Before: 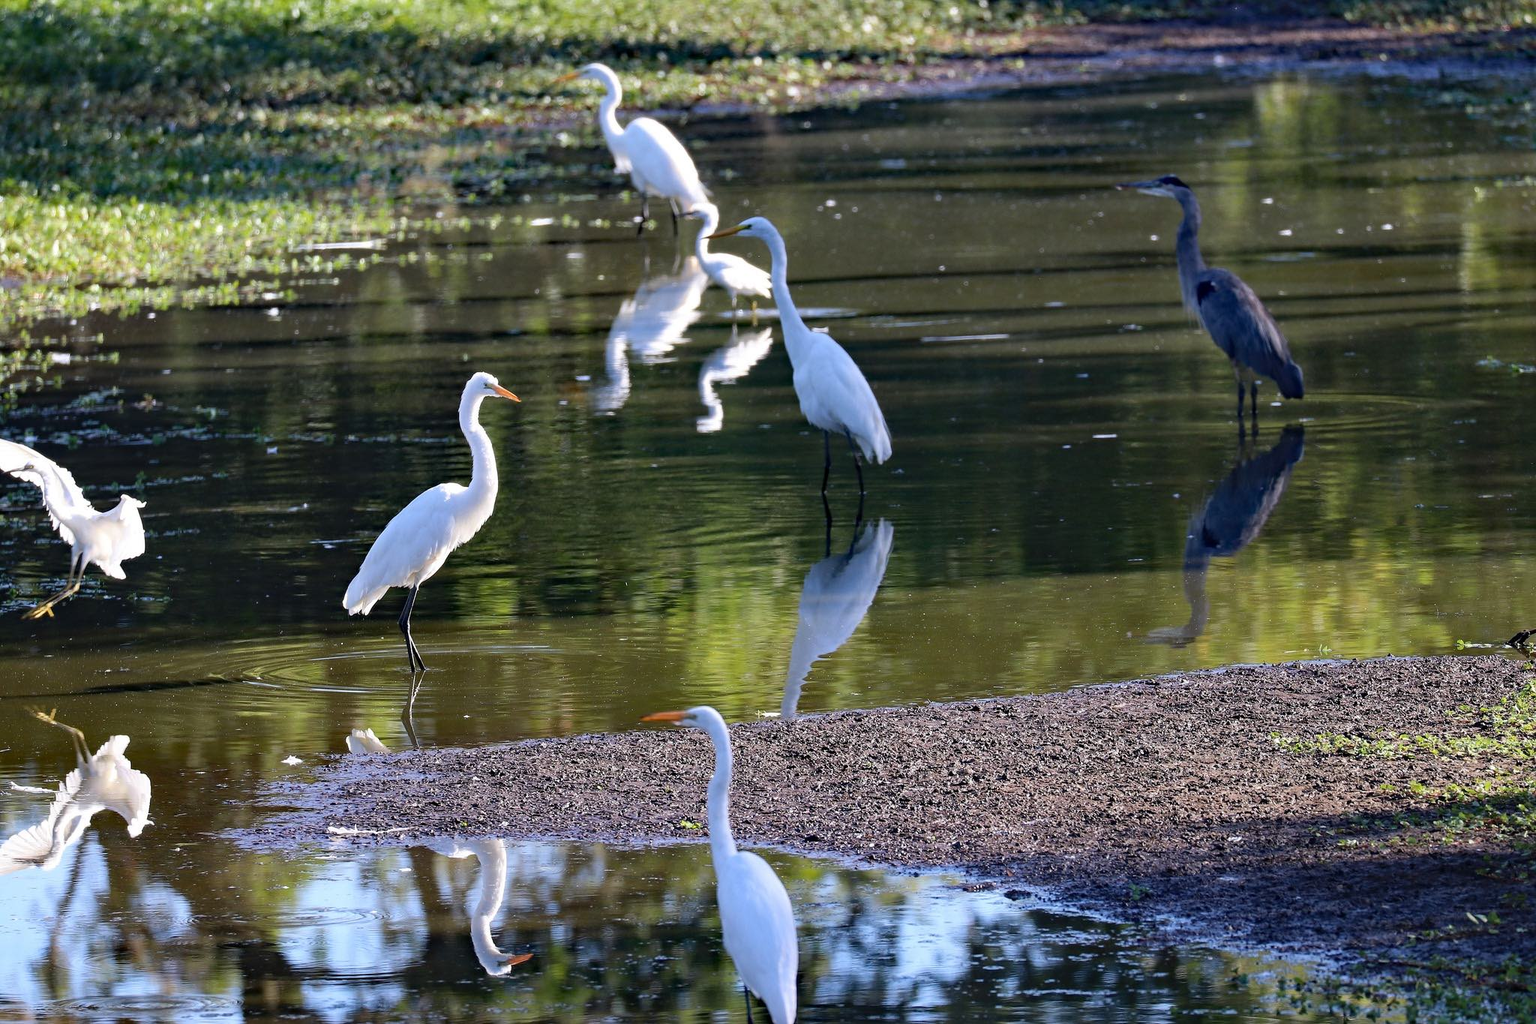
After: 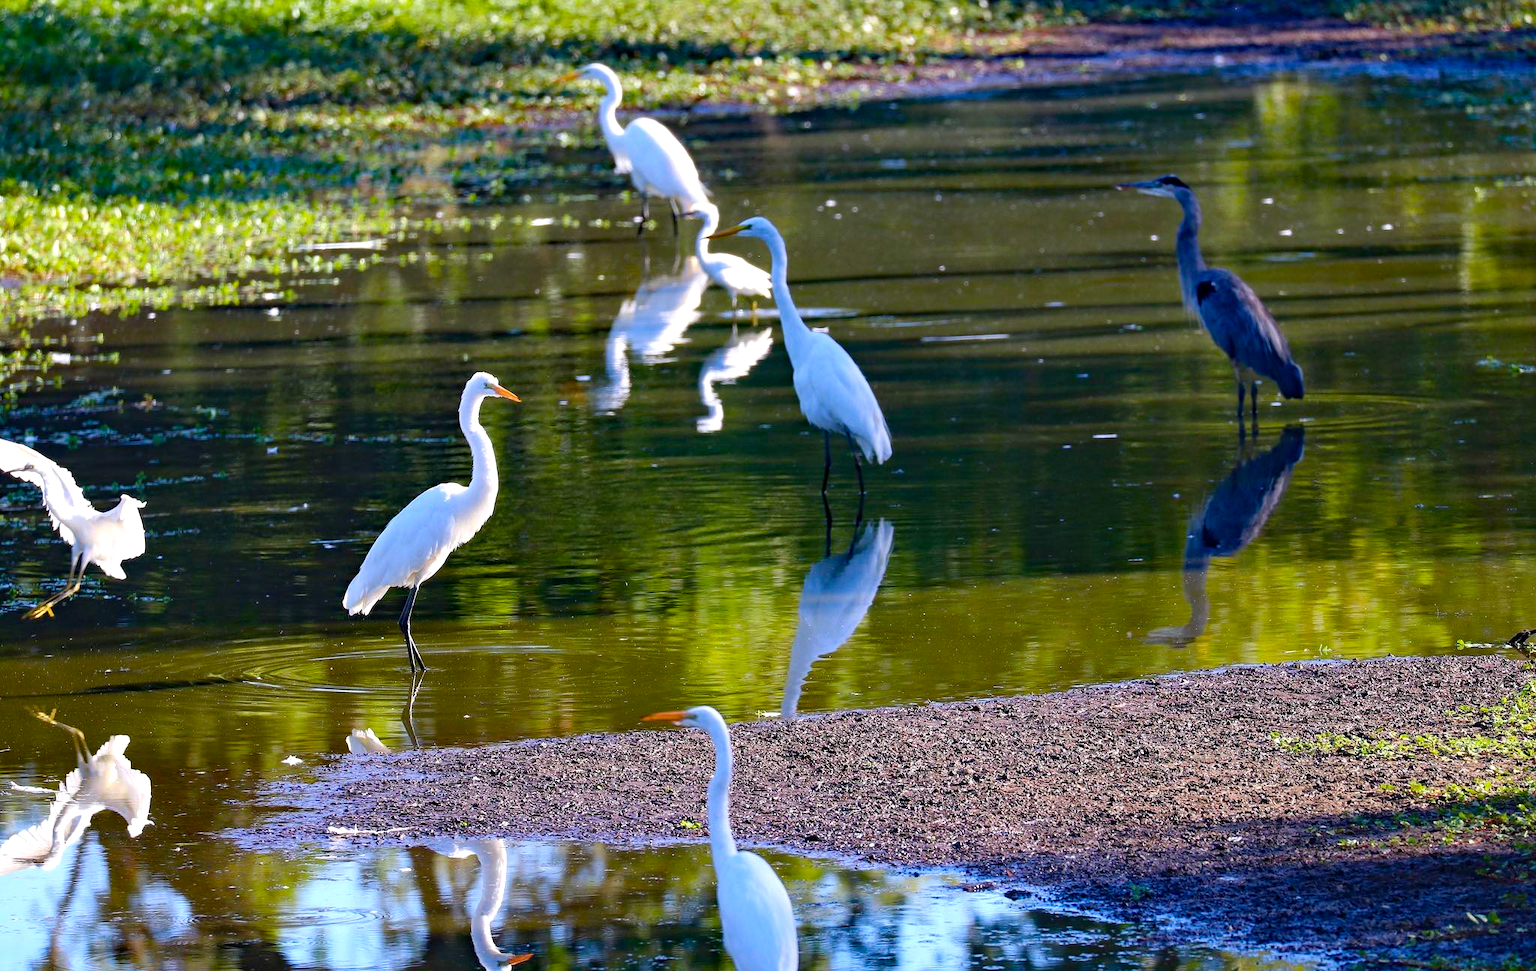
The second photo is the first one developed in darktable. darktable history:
color balance rgb: perceptual saturation grading › global saturation 20%, perceptual saturation grading › highlights -25%, perceptual saturation grading › shadows 25%, global vibrance 50%
exposure: exposure 0.207 EV, compensate highlight preservation false
crop and rotate: top 0%, bottom 5.097%
